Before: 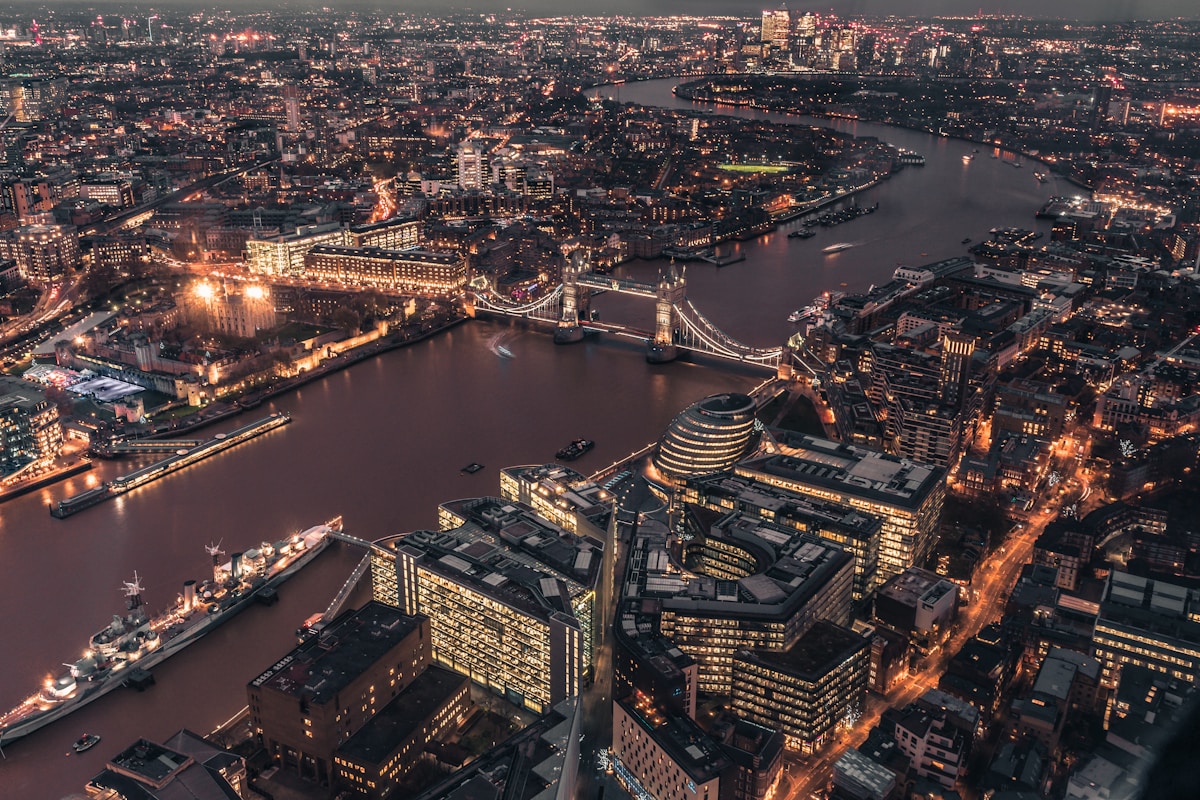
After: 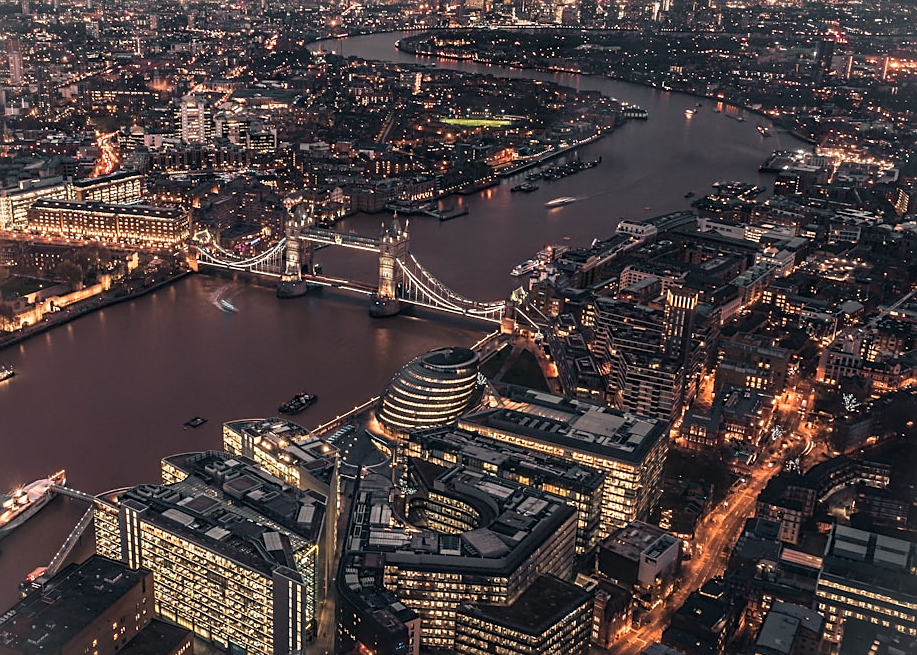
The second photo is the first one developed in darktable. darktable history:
vignetting: fall-off start 100%, brightness 0.05, saturation 0
crop: left 23.095%, top 5.827%, bottom 11.854%
sharpen: on, module defaults
